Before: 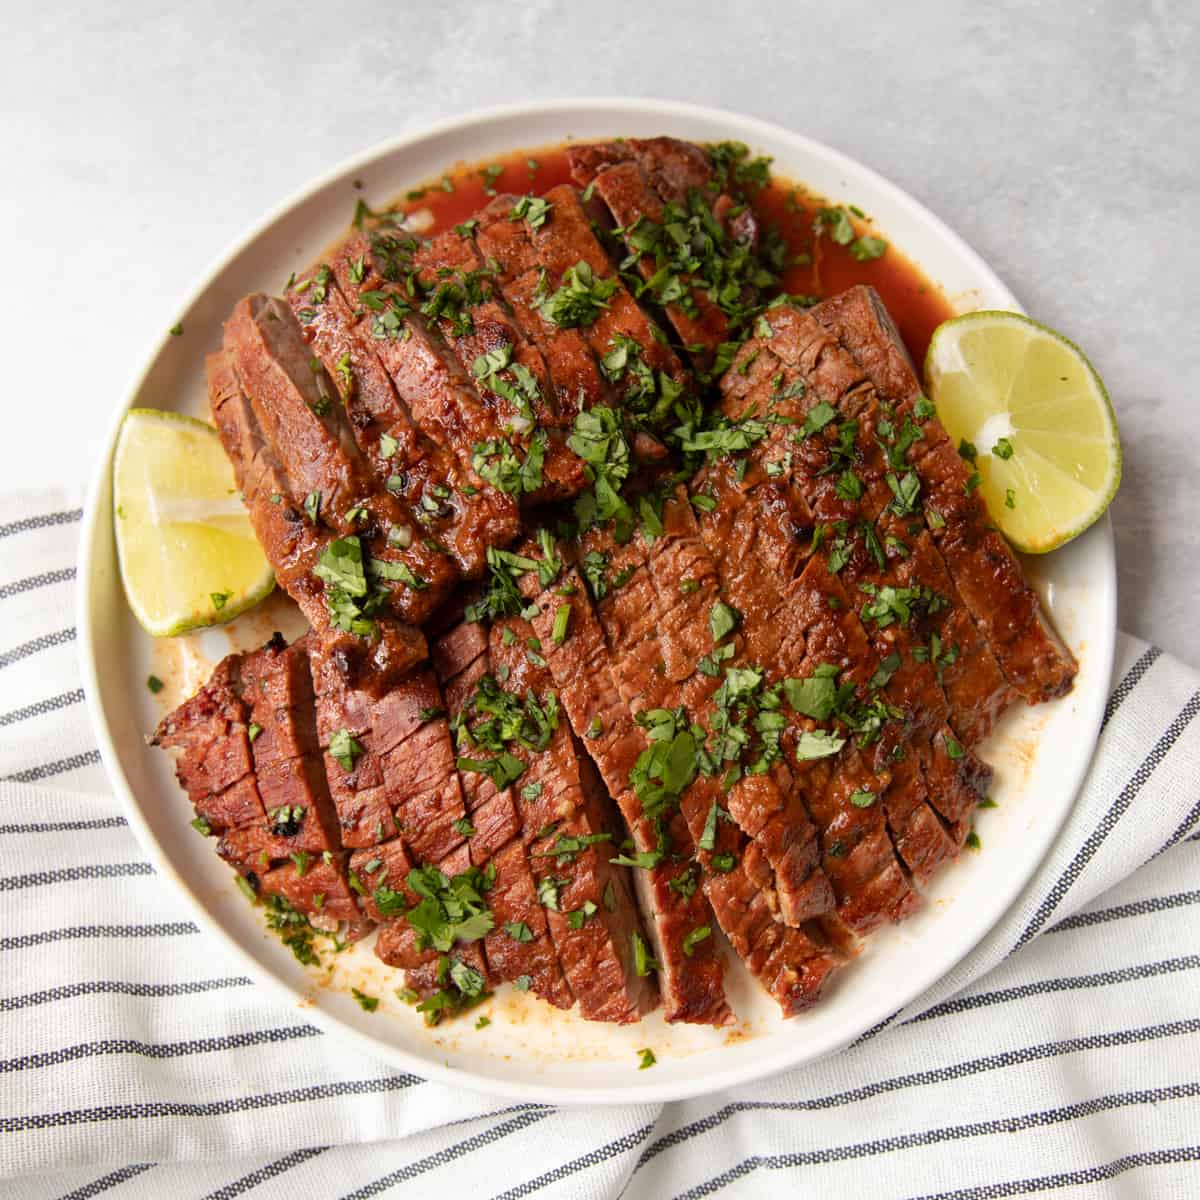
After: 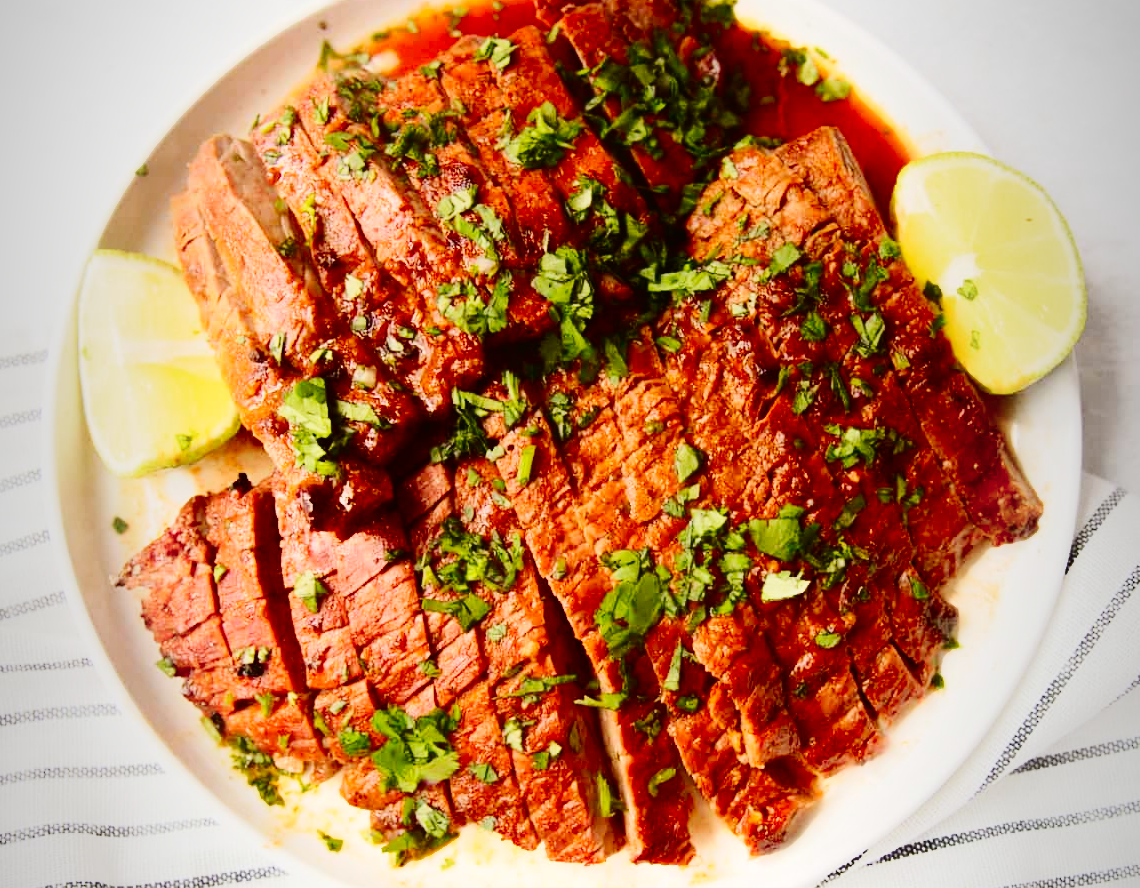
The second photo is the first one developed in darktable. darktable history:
crop and rotate: left 2.991%, top 13.302%, right 1.981%, bottom 12.636%
exposure: exposure 0.564 EV, compensate highlight preservation false
contrast brightness saturation: contrast 0.32, brightness -0.08, saturation 0.17
base curve: curves: ch0 [(0, 0) (0.036, 0.025) (0.121, 0.166) (0.206, 0.329) (0.605, 0.79) (1, 1)], preserve colors none
shadows and highlights: shadows 25, white point adjustment -3, highlights -30
vignetting: fall-off start 97%, fall-off radius 100%, width/height ratio 0.609, unbound false
contrast equalizer: octaves 7, y [[0.6 ×6], [0.55 ×6], [0 ×6], [0 ×6], [0 ×6]], mix -1
